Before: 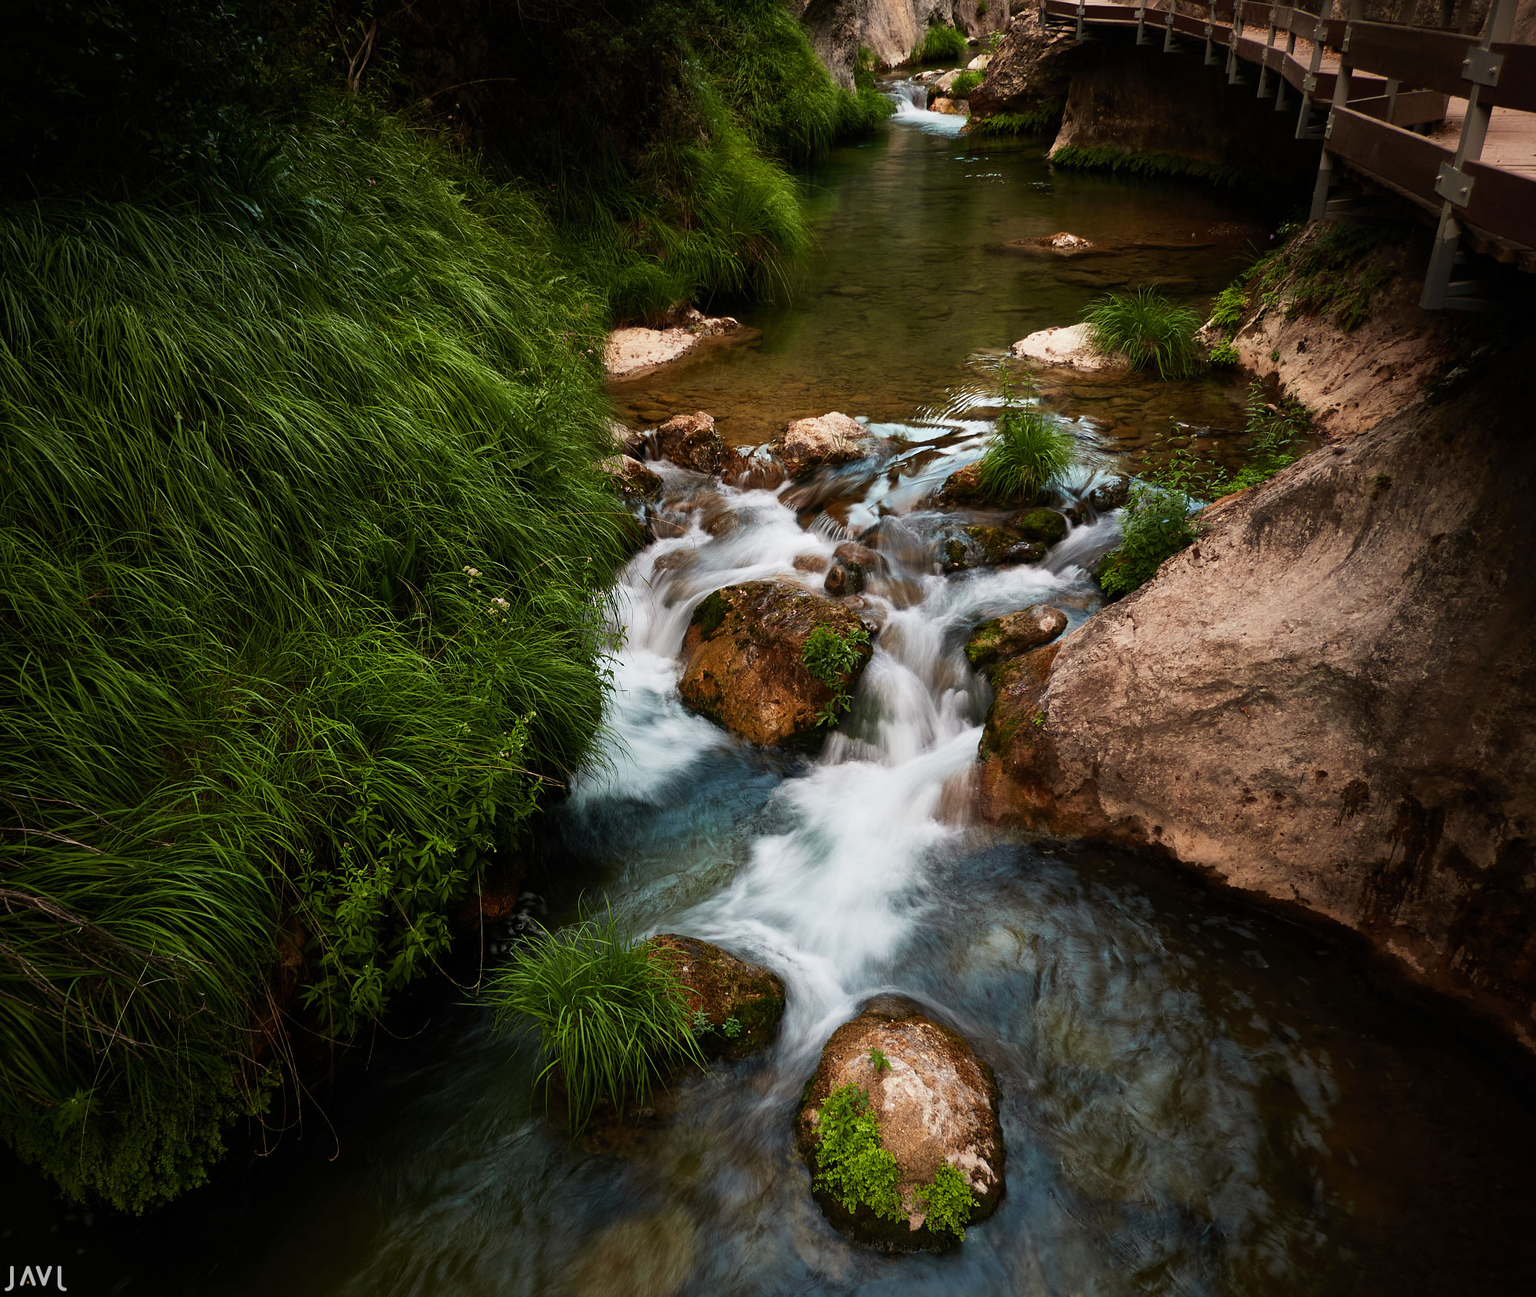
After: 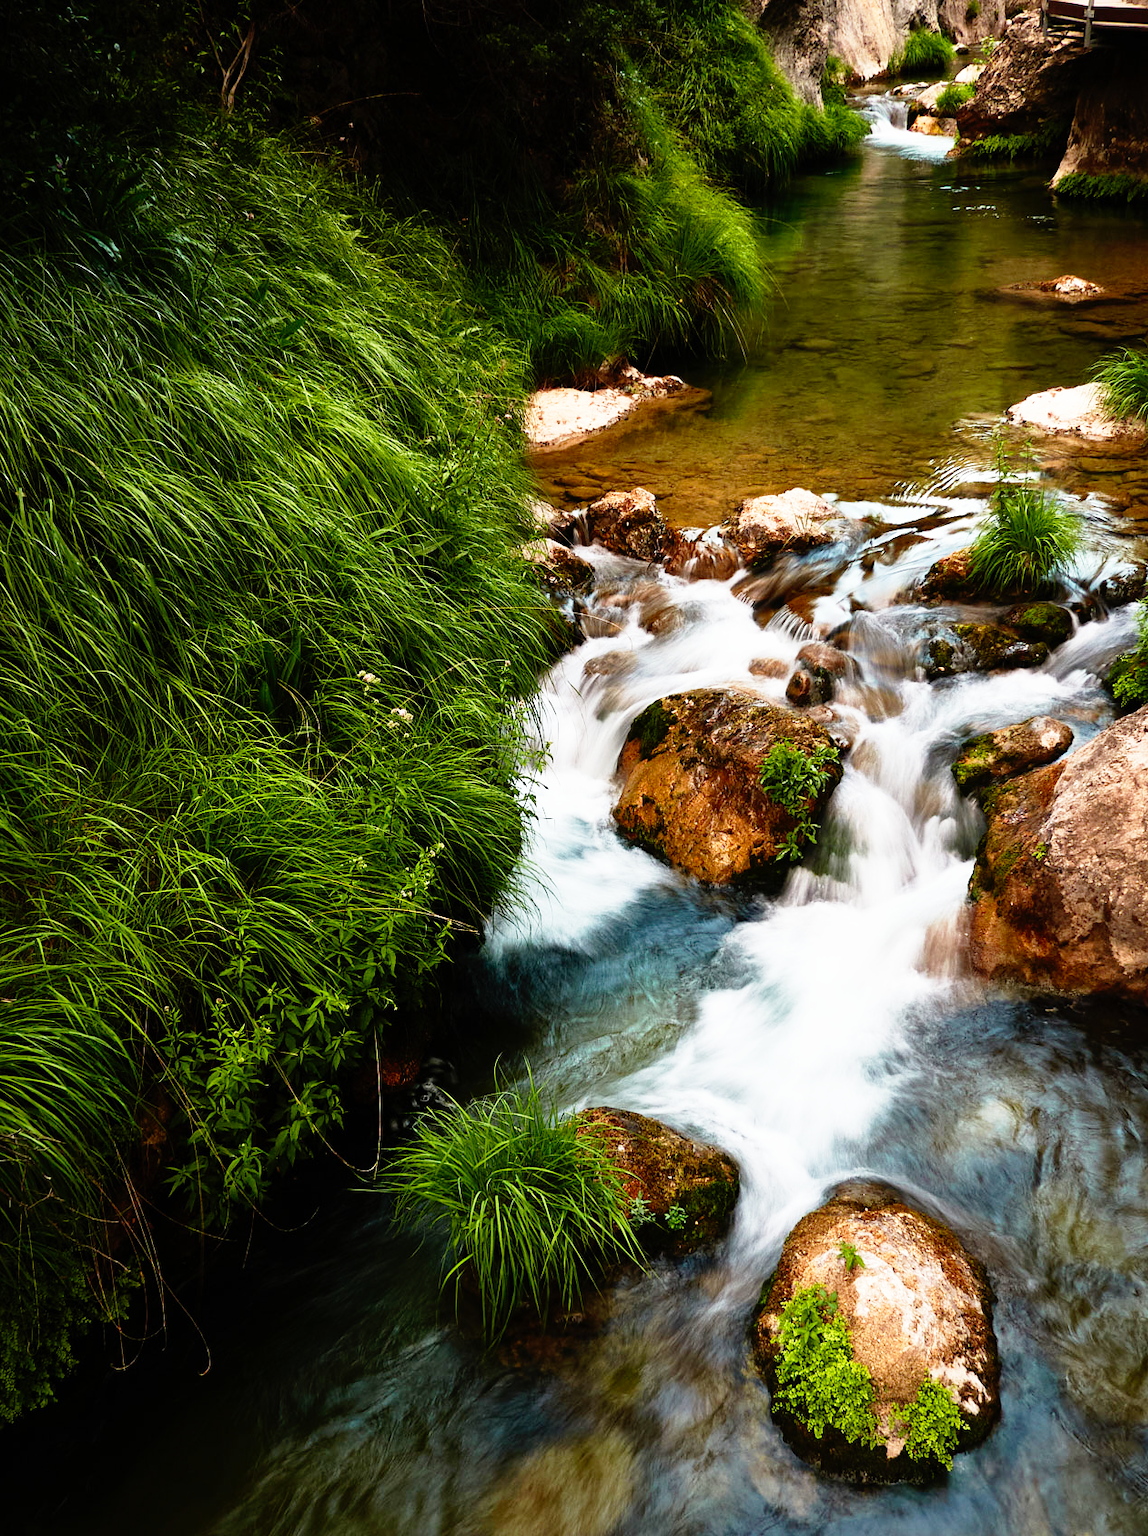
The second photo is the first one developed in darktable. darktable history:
base curve: curves: ch0 [(0, 0) (0.012, 0.01) (0.073, 0.168) (0.31, 0.711) (0.645, 0.957) (1, 1)], preserve colors none
crop: left 10.524%, right 26.373%
